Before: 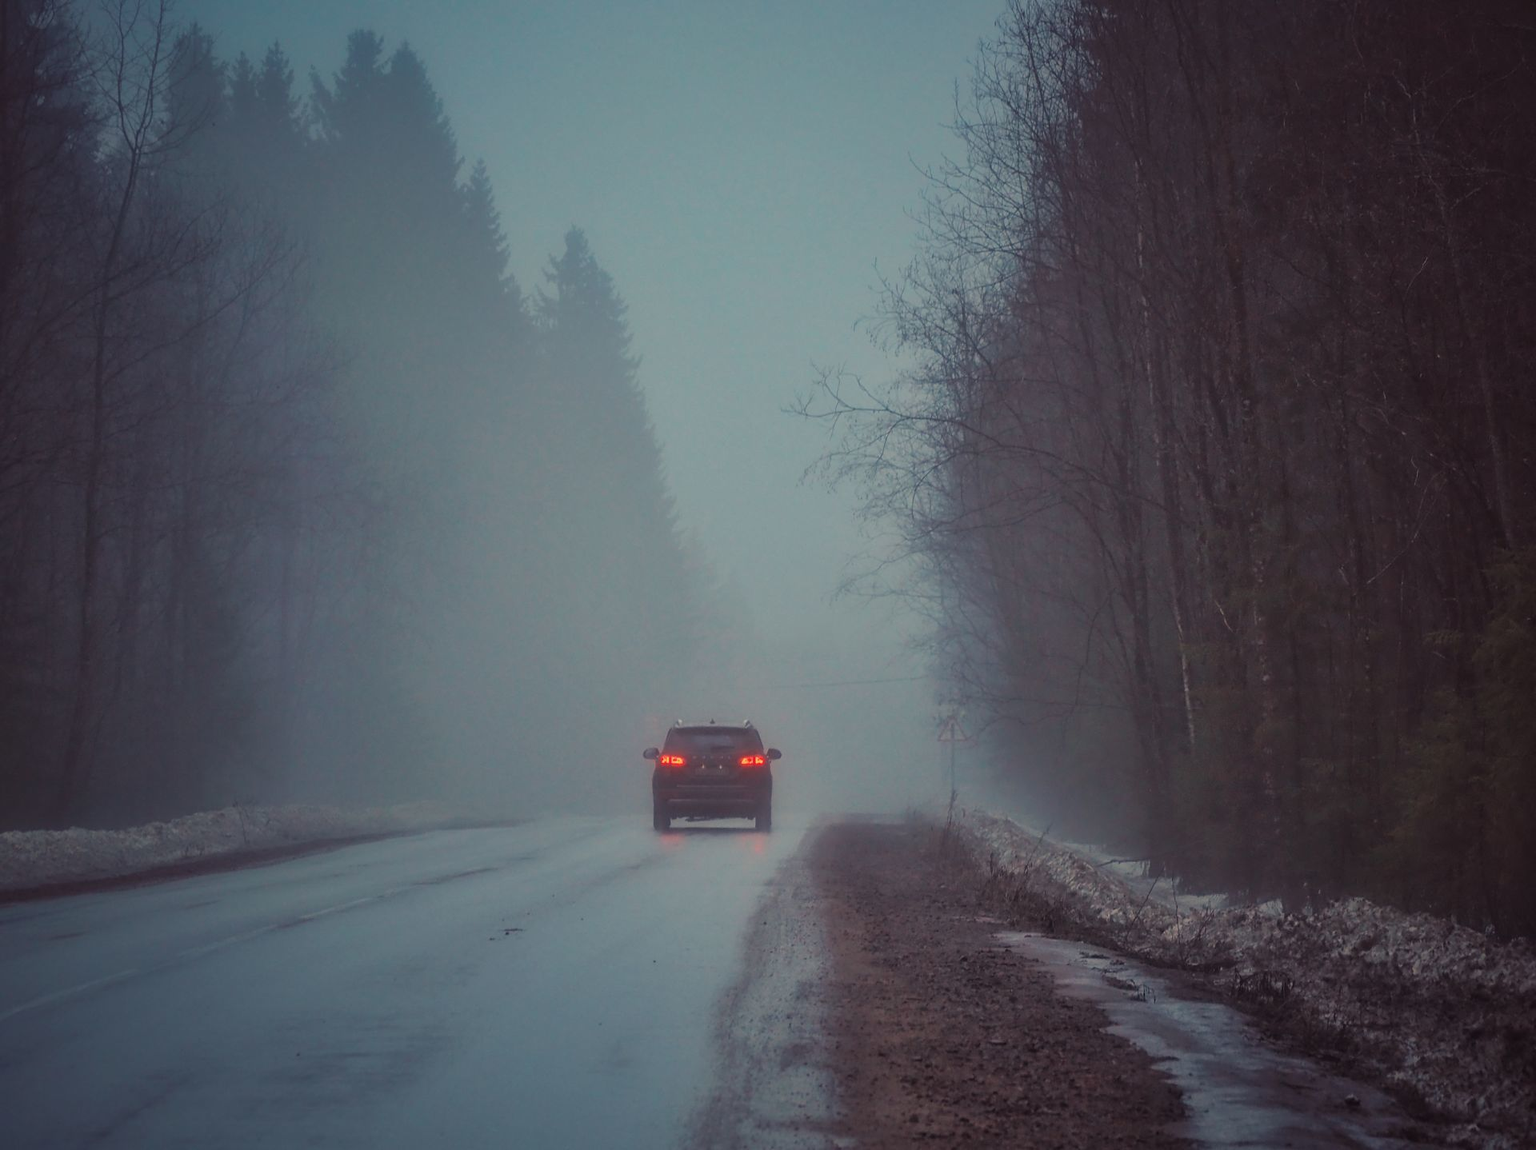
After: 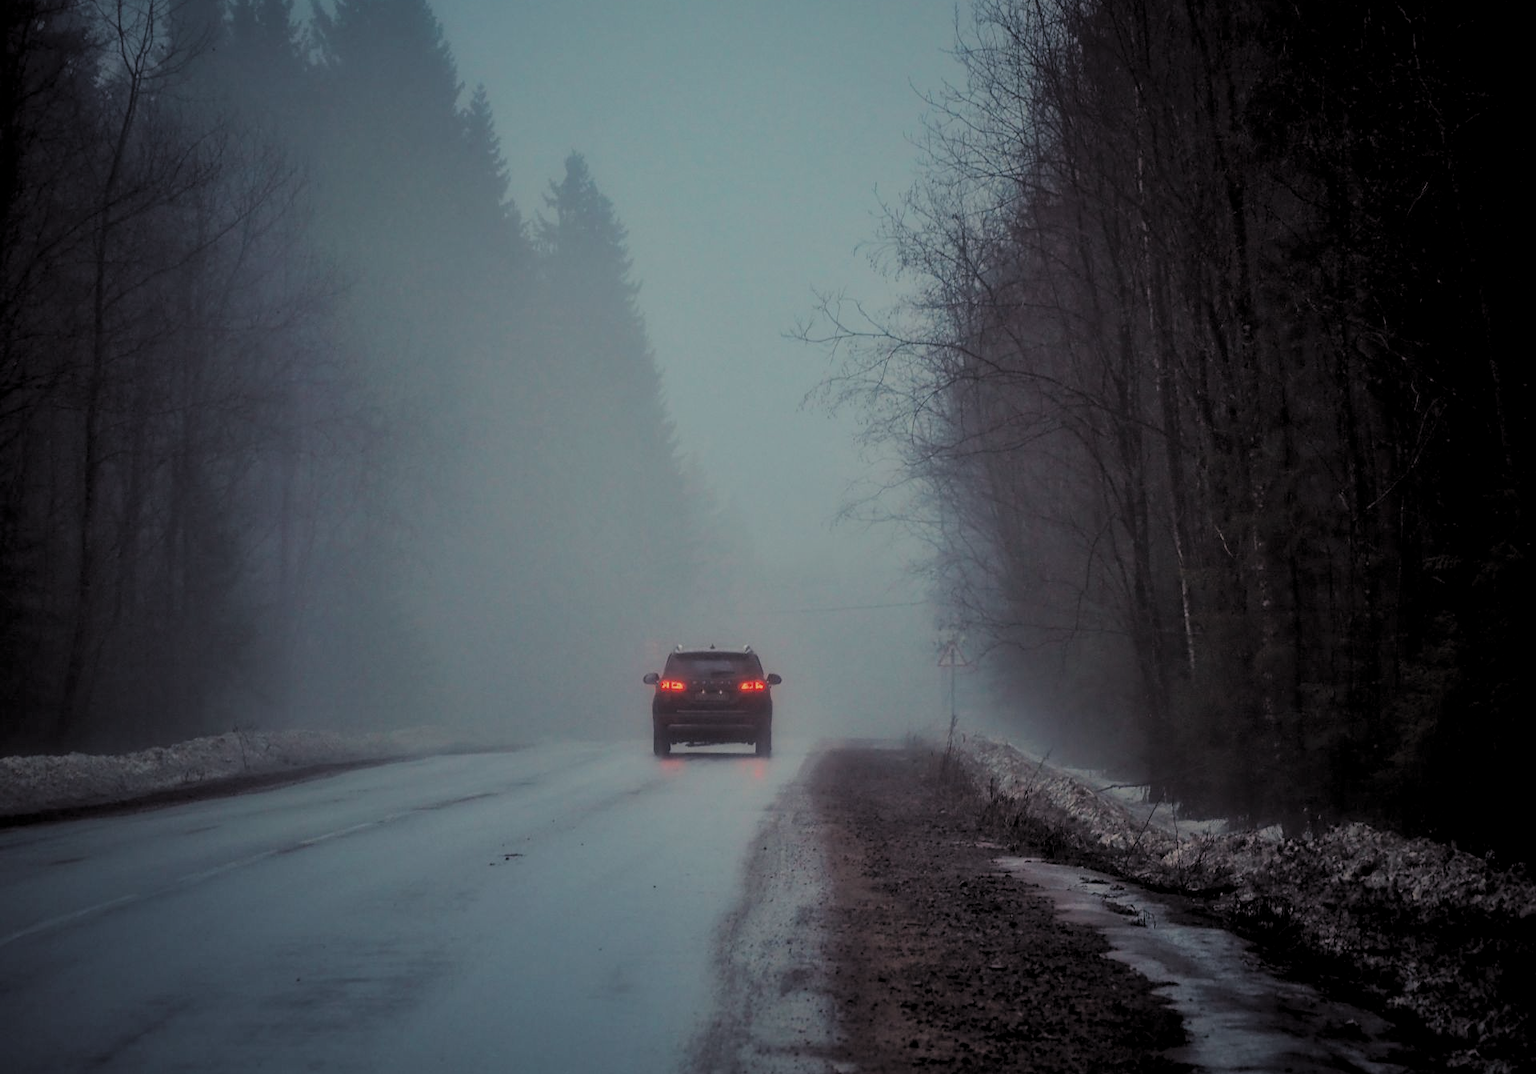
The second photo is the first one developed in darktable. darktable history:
filmic rgb: black relative exposure -6.09 EV, white relative exposure 6.94 EV, hardness 2.25, add noise in highlights 0, color science v3 (2019), use custom middle-gray values true, contrast in highlights soft
crop and rotate: top 6.584%
levels: black 0.055%, levels [0.052, 0.496, 0.908]
